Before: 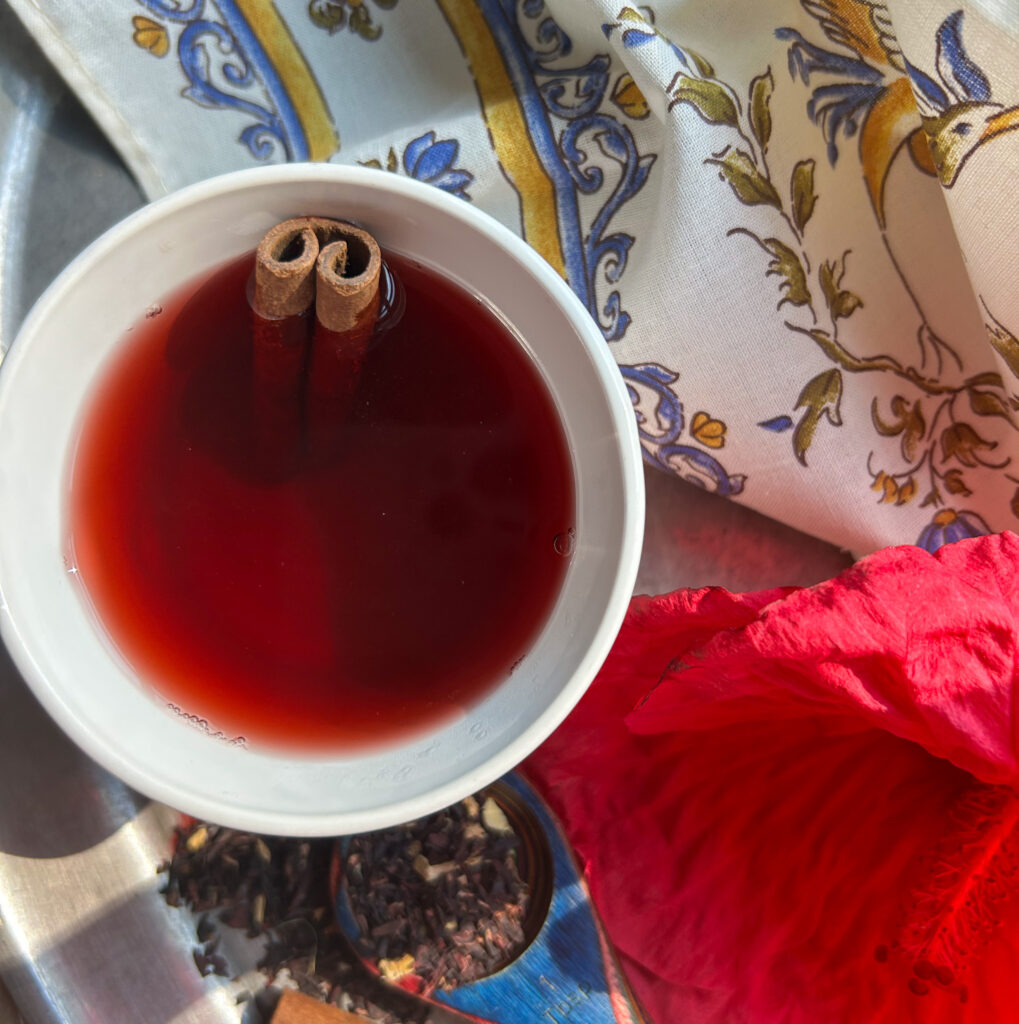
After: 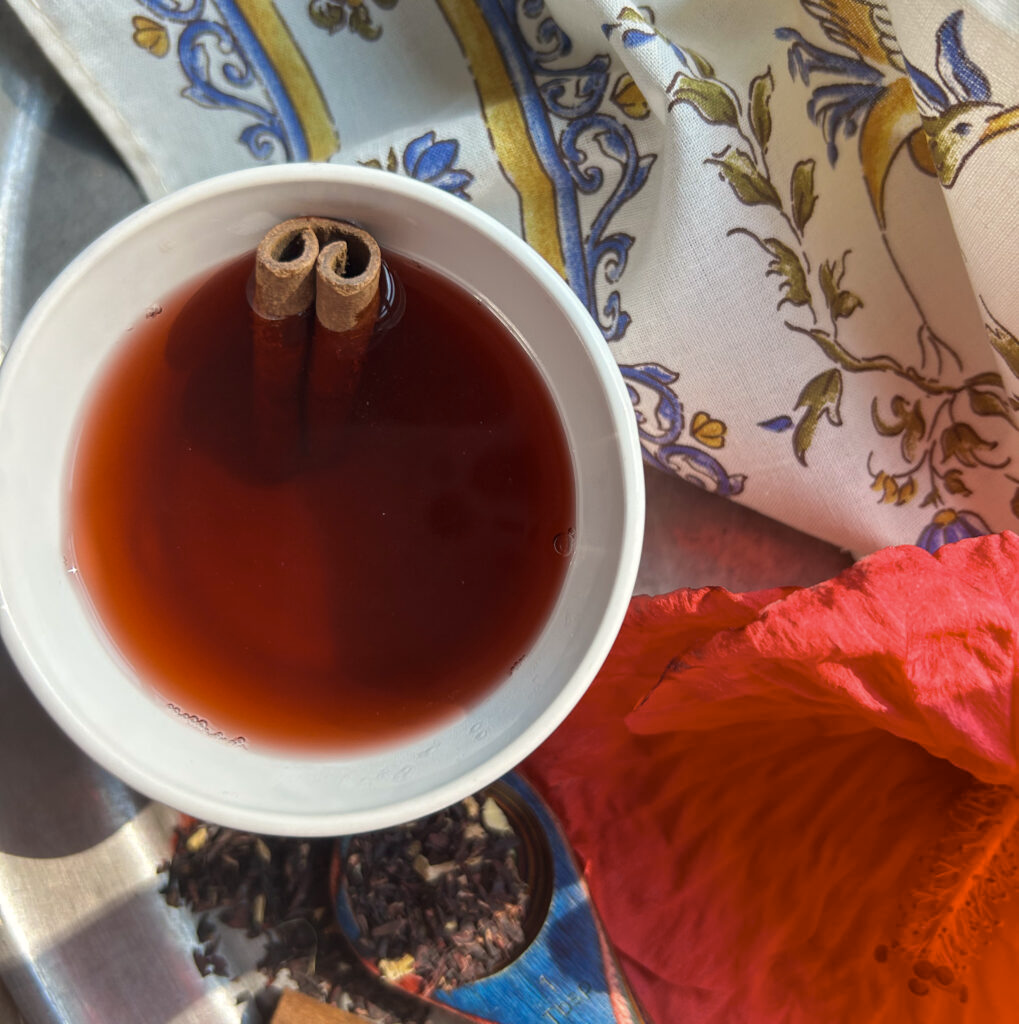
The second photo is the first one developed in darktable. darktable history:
color zones: curves: ch1 [(0.113, 0.438) (0.75, 0.5)]; ch2 [(0.12, 0.526) (0.75, 0.5)]
white balance: red 1.009, blue 0.985
